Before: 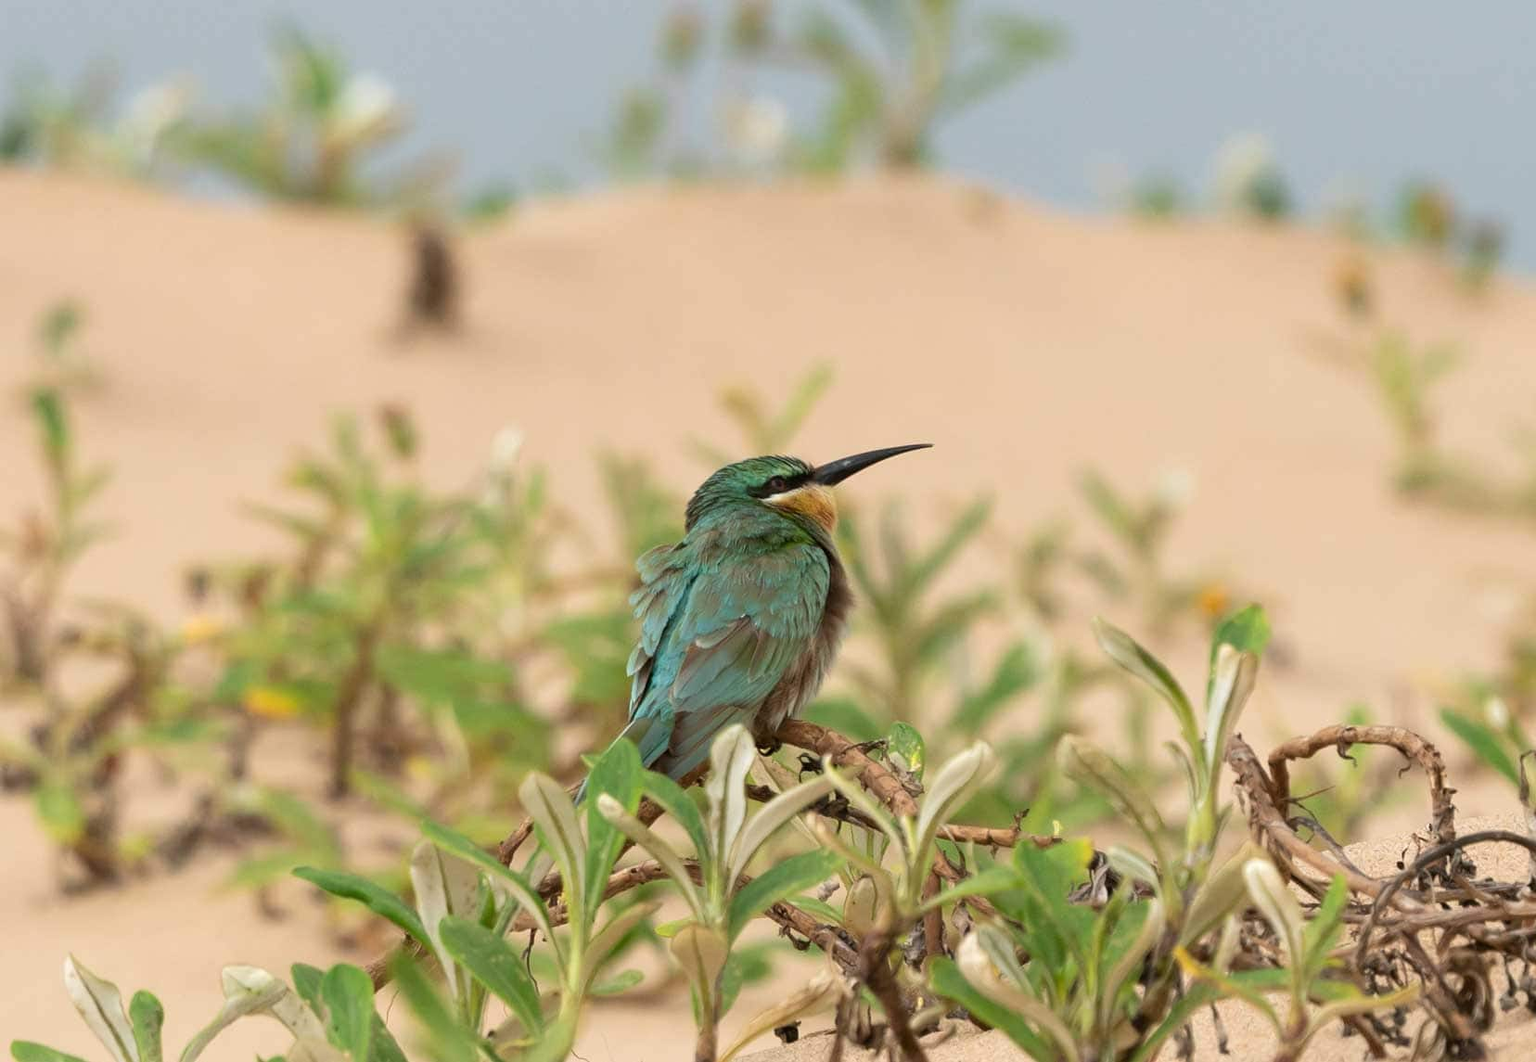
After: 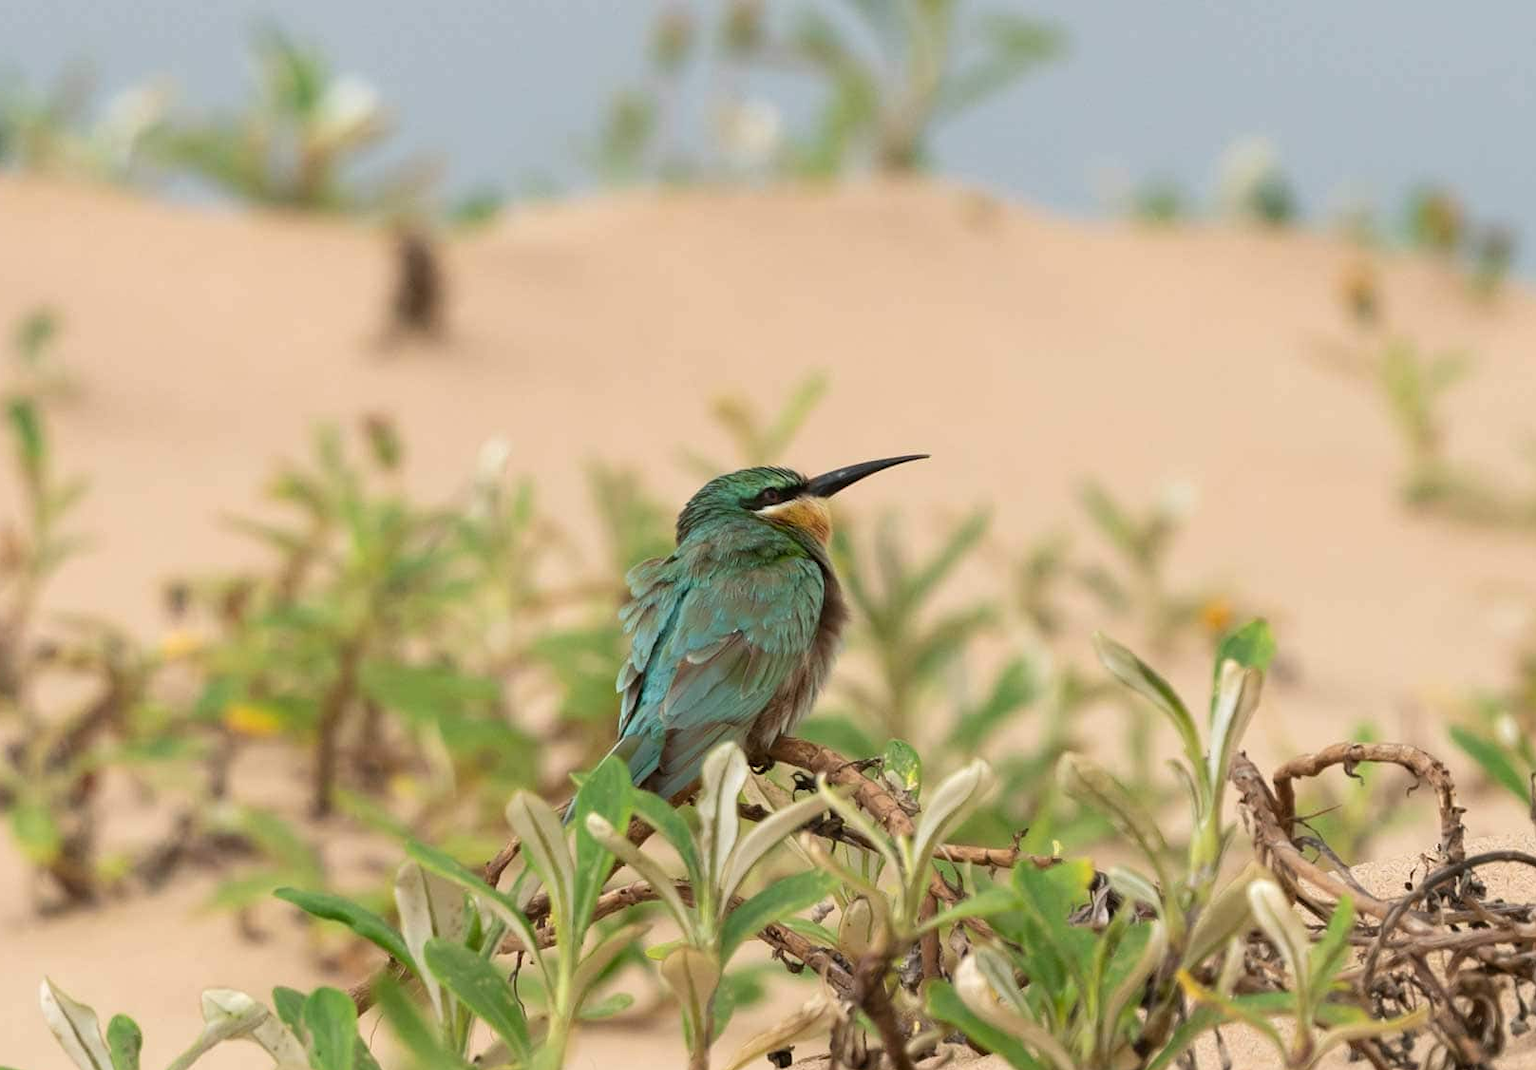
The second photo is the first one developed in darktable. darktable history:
crop and rotate: left 1.699%, right 0.611%, bottom 1.552%
